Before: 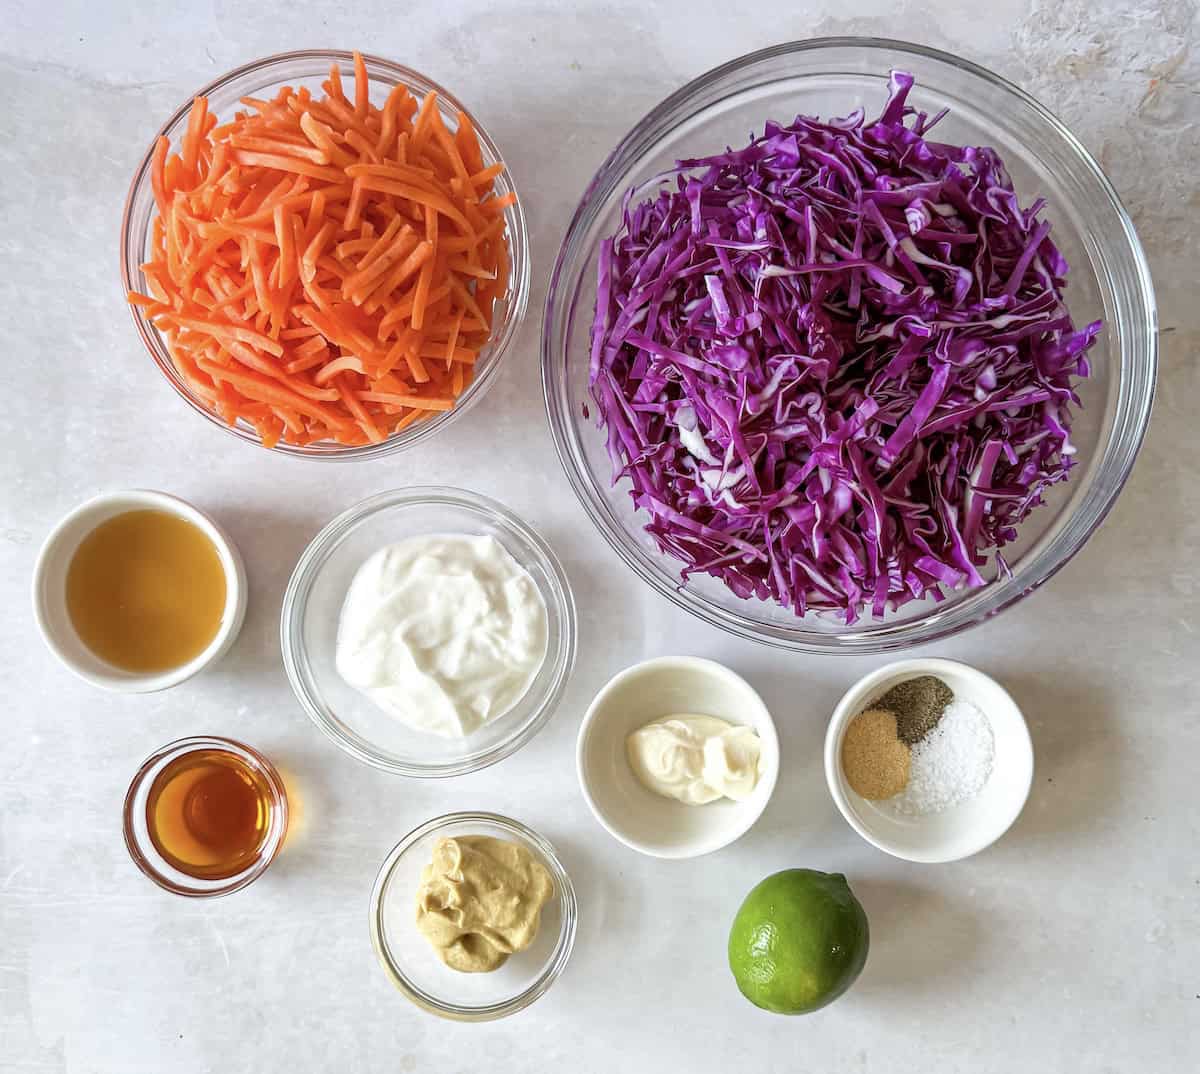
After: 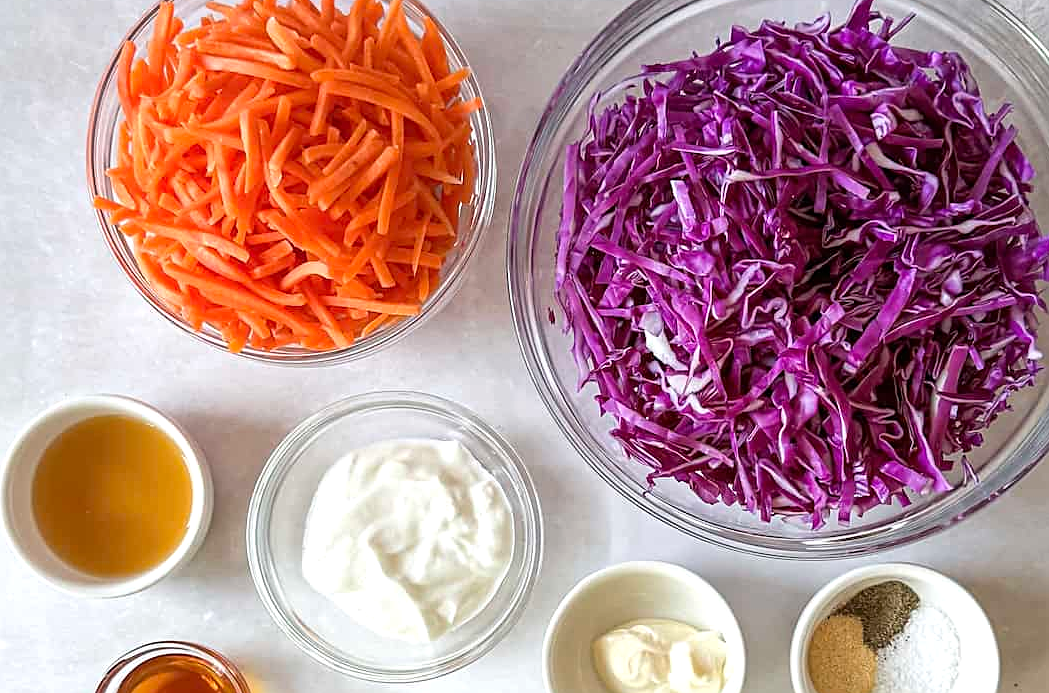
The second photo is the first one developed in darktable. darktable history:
exposure: exposure 0.152 EV, compensate highlight preservation false
crop: left 2.908%, top 8.882%, right 9.648%, bottom 26.542%
sharpen: on, module defaults
